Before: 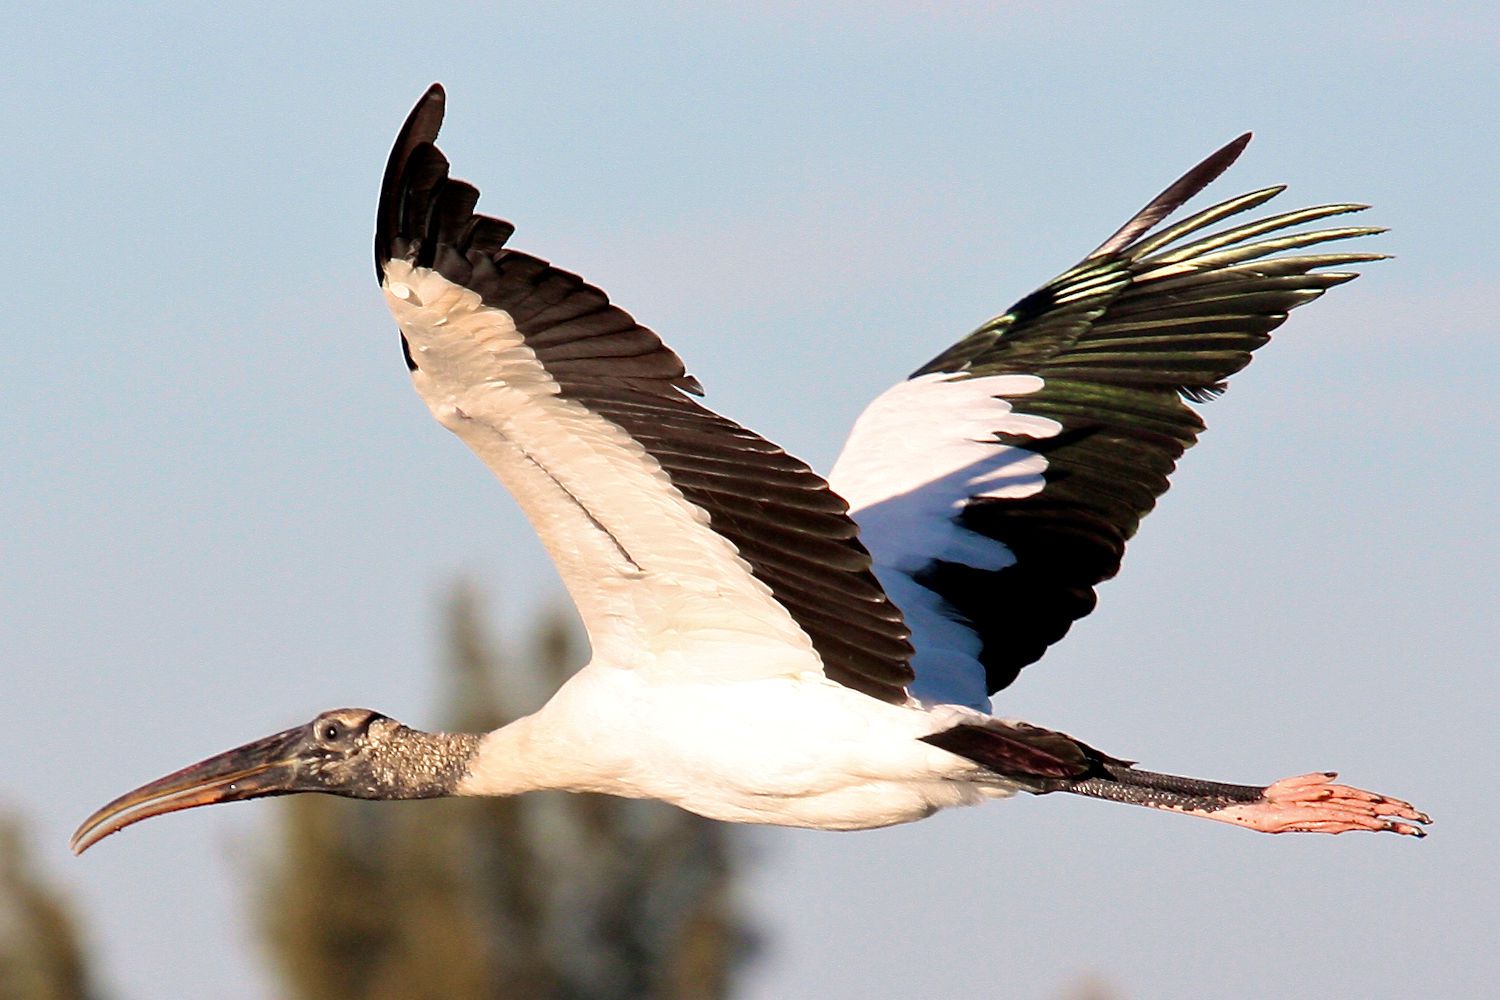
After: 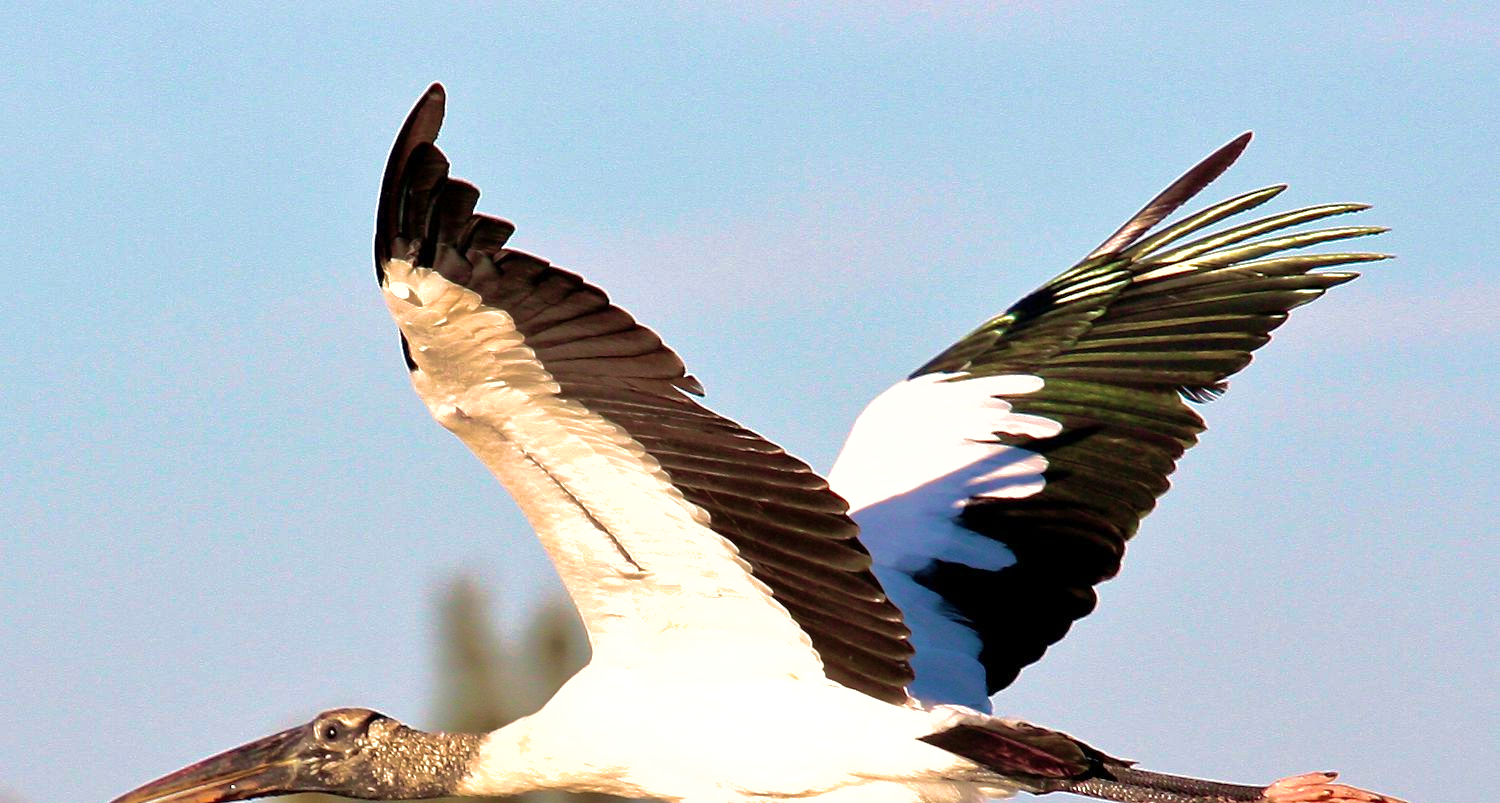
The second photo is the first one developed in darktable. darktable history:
velvia: strength 45%
shadows and highlights: on, module defaults
tone equalizer: -8 EV -0.417 EV, -7 EV -0.389 EV, -6 EV -0.333 EV, -5 EV -0.222 EV, -3 EV 0.222 EV, -2 EV 0.333 EV, -1 EV 0.389 EV, +0 EV 0.417 EV, edges refinement/feathering 500, mask exposure compensation -1.57 EV, preserve details no
crop: bottom 19.644%
